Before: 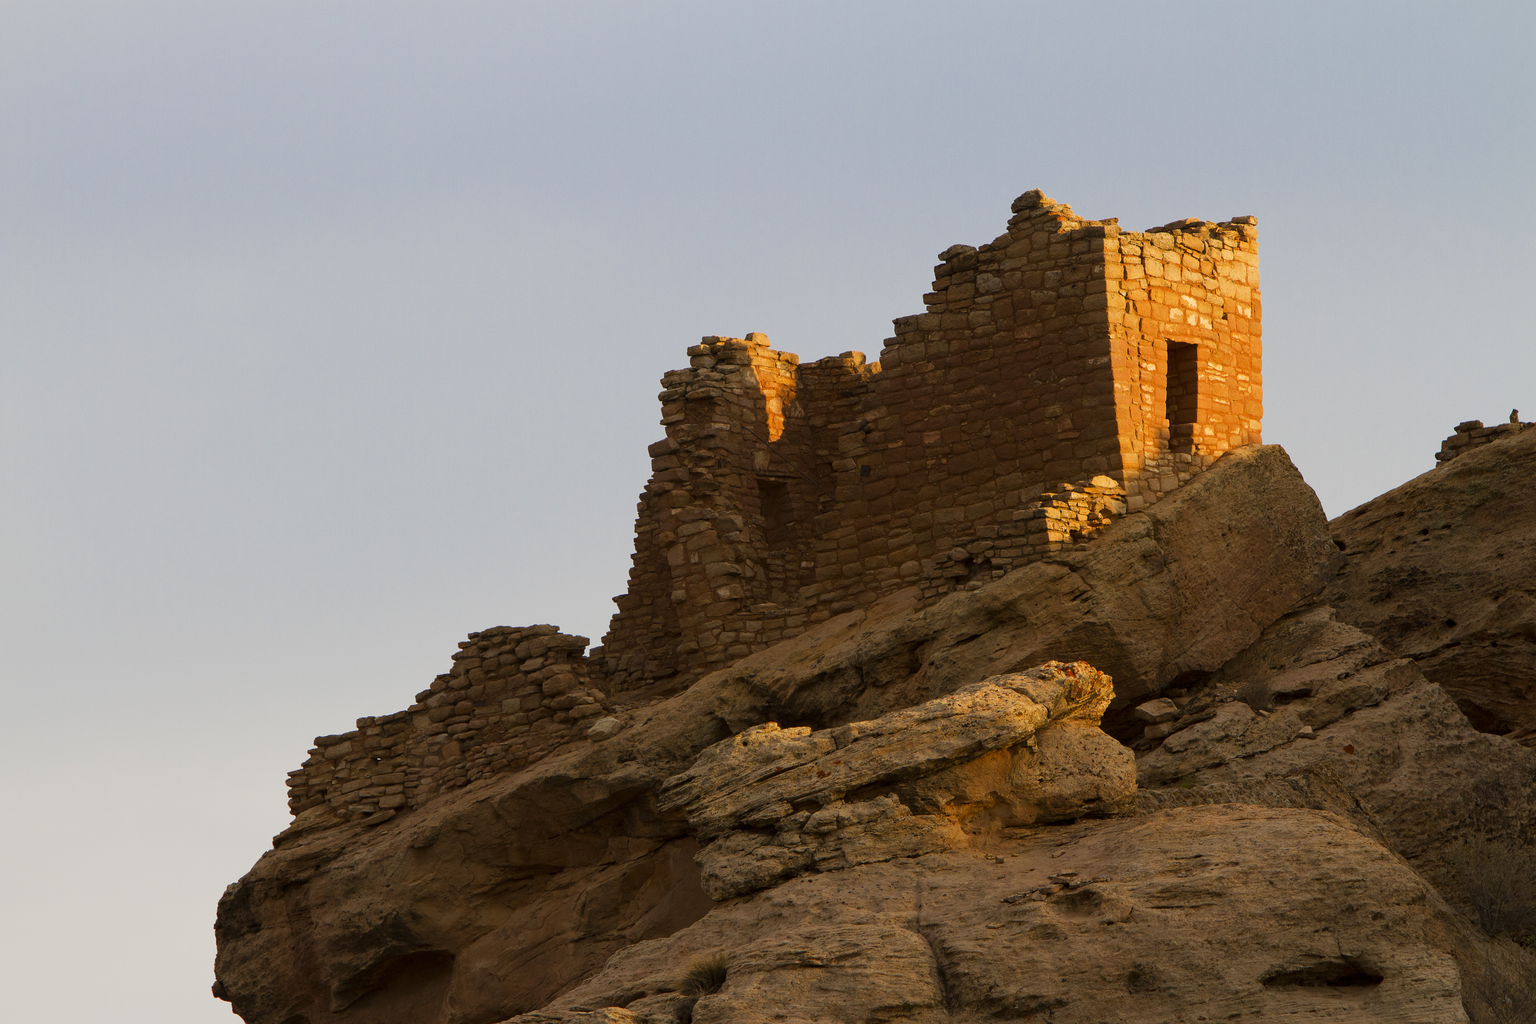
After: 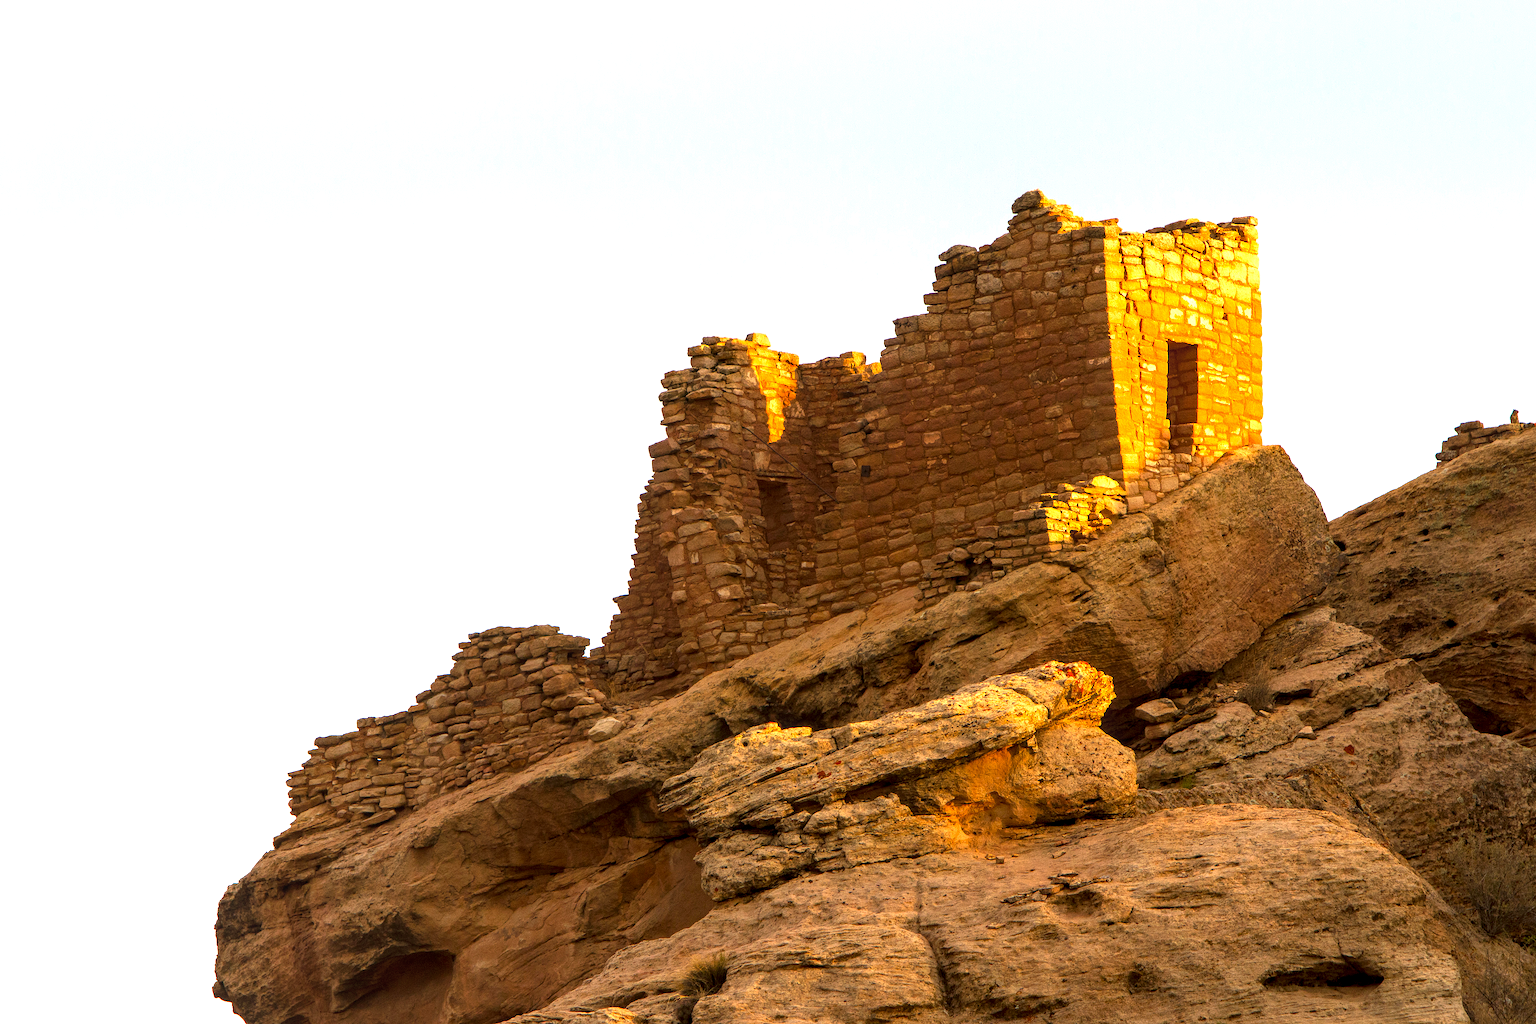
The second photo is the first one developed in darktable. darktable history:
local contrast: detail 130%
color correction: highlights a* 0.816, highlights b* 2.78, saturation 1.1
exposure: black level correction 0, exposure 1.2 EV, compensate highlight preservation false
